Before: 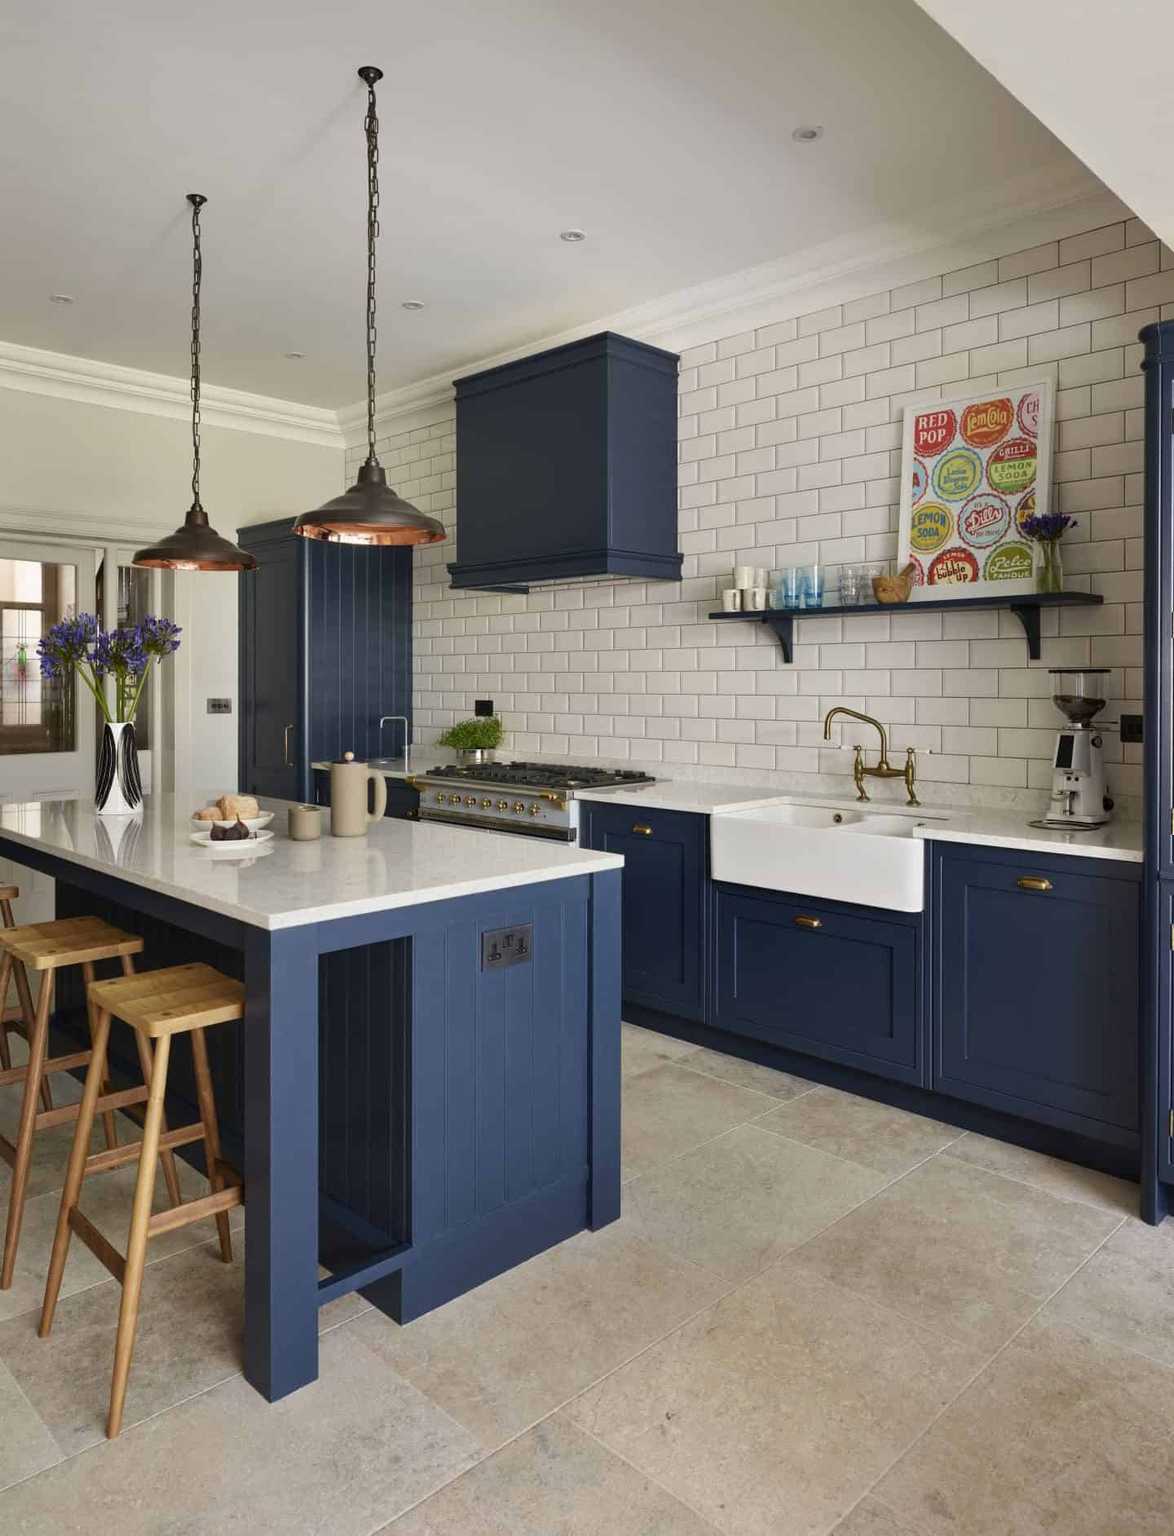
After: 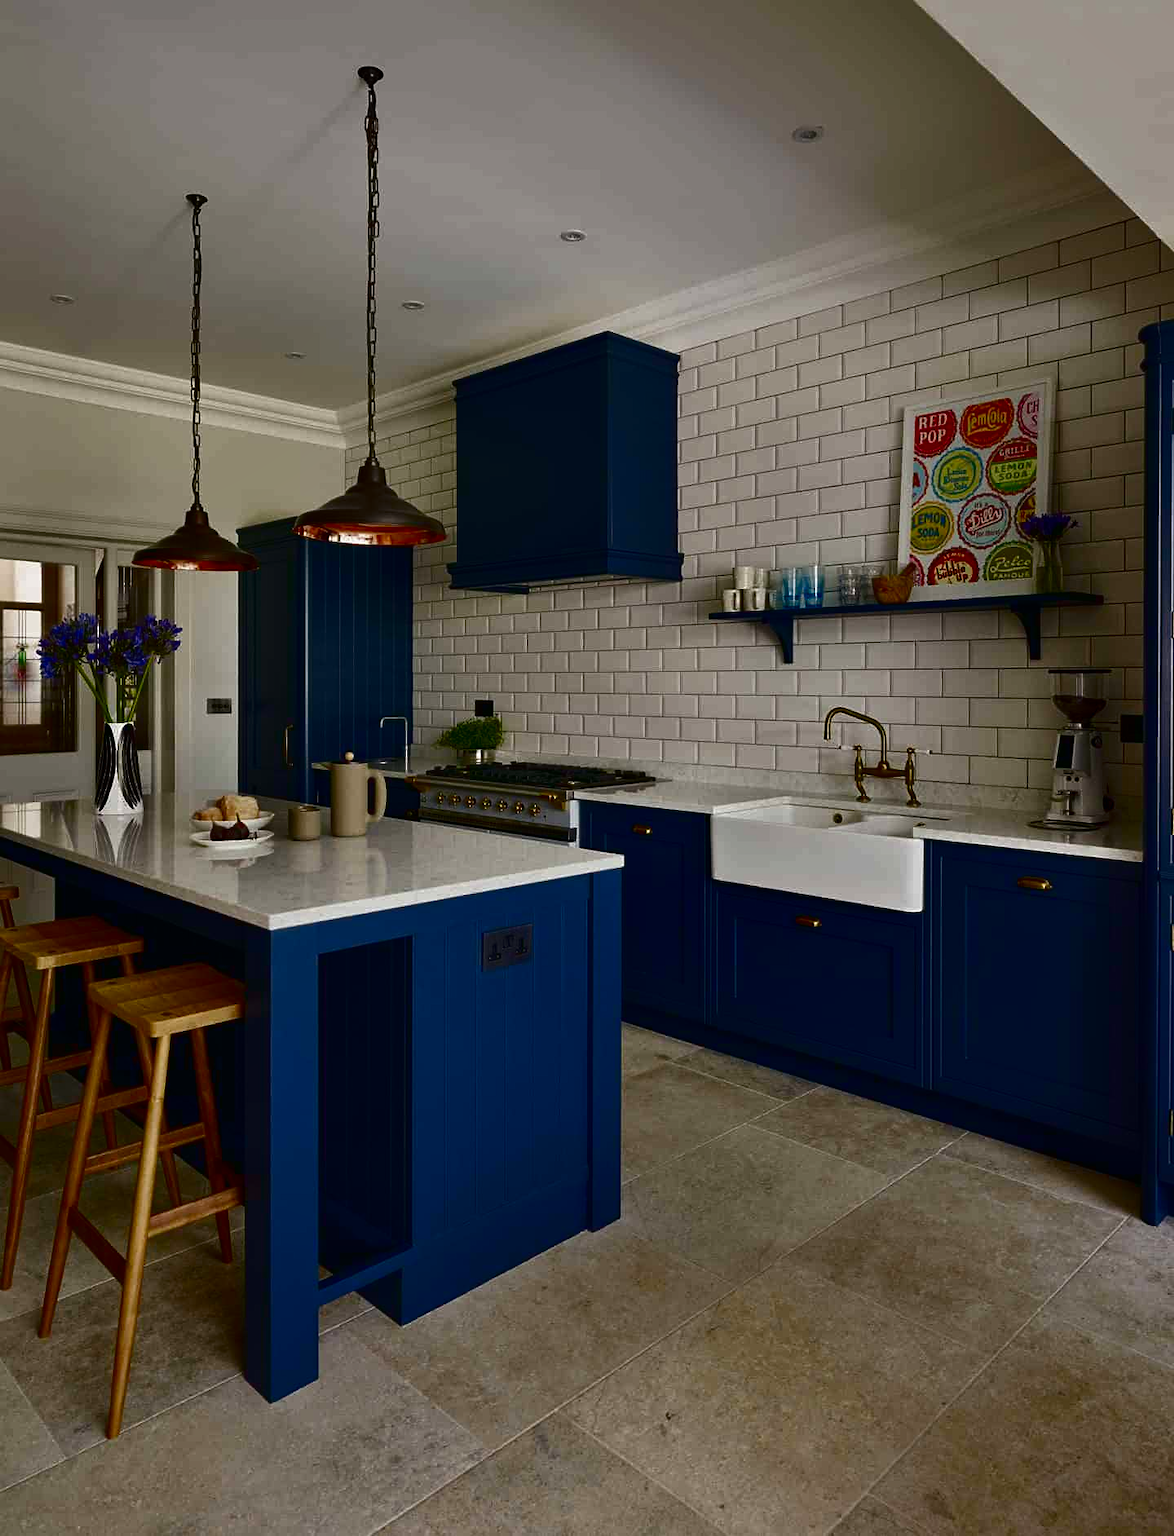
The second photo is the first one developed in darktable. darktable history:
contrast brightness saturation: contrast 0.09, brightness -0.592, saturation 0.165
sharpen: amount 0.211
exposure: exposure -0.063 EV, compensate highlight preservation false
color balance rgb: shadows lift › chroma 2.045%, shadows lift › hue 246.87°, global offset › luminance 0.694%, linear chroma grading › global chroma 0.308%, perceptual saturation grading › global saturation 24.368%, perceptual saturation grading › highlights -23.58%, perceptual saturation grading › mid-tones 24.305%, perceptual saturation grading › shadows 39.861%
shadows and highlights: shadows 20.84, highlights -36.34, soften with gaussian
